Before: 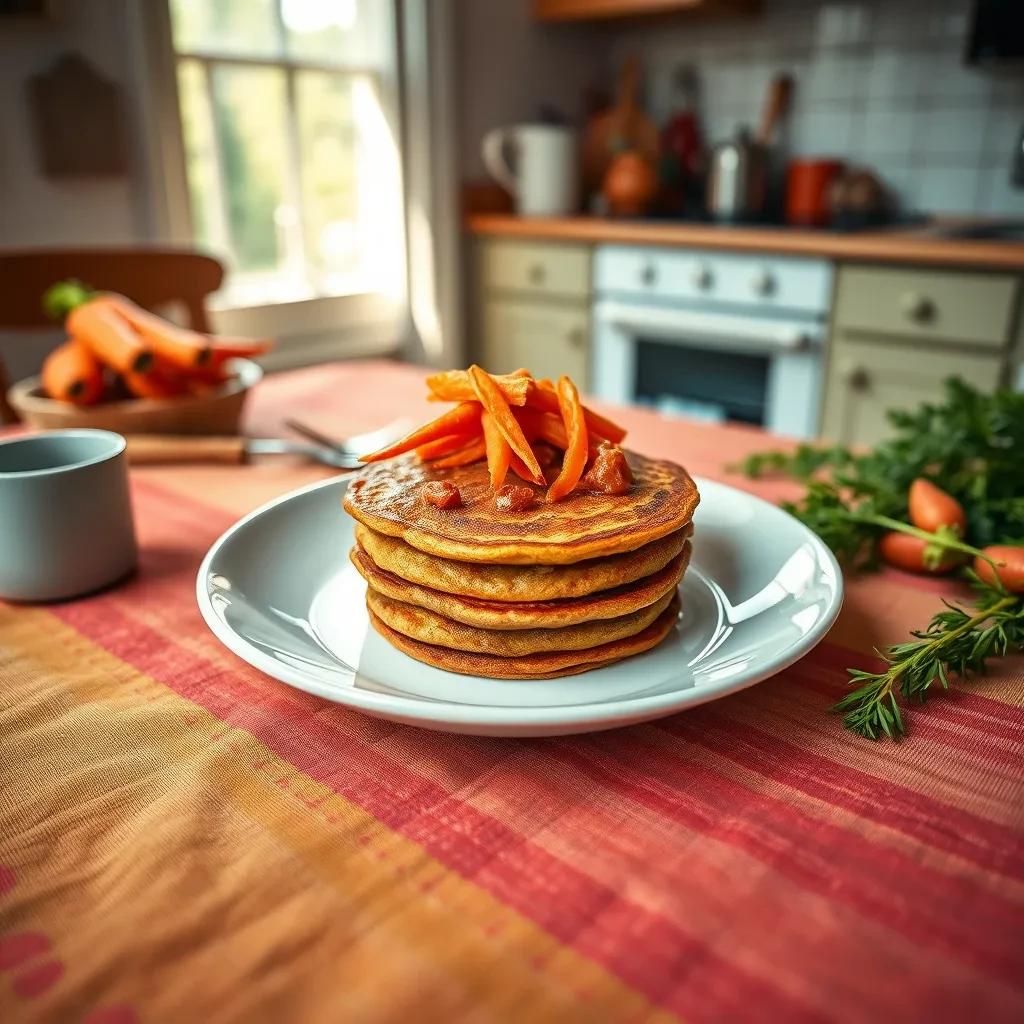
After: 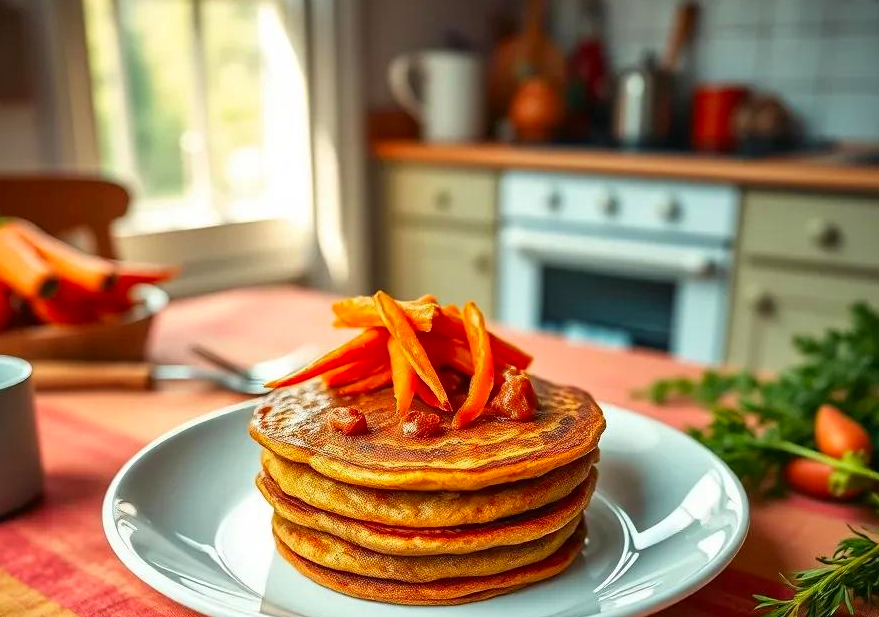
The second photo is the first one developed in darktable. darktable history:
crop and rotate: left 9.249%, top 7.255%, right 4.907%, bottom 32.49%
color zones: curves: ch1 [(0.25, 0.61) (0.75, 0.248)]
